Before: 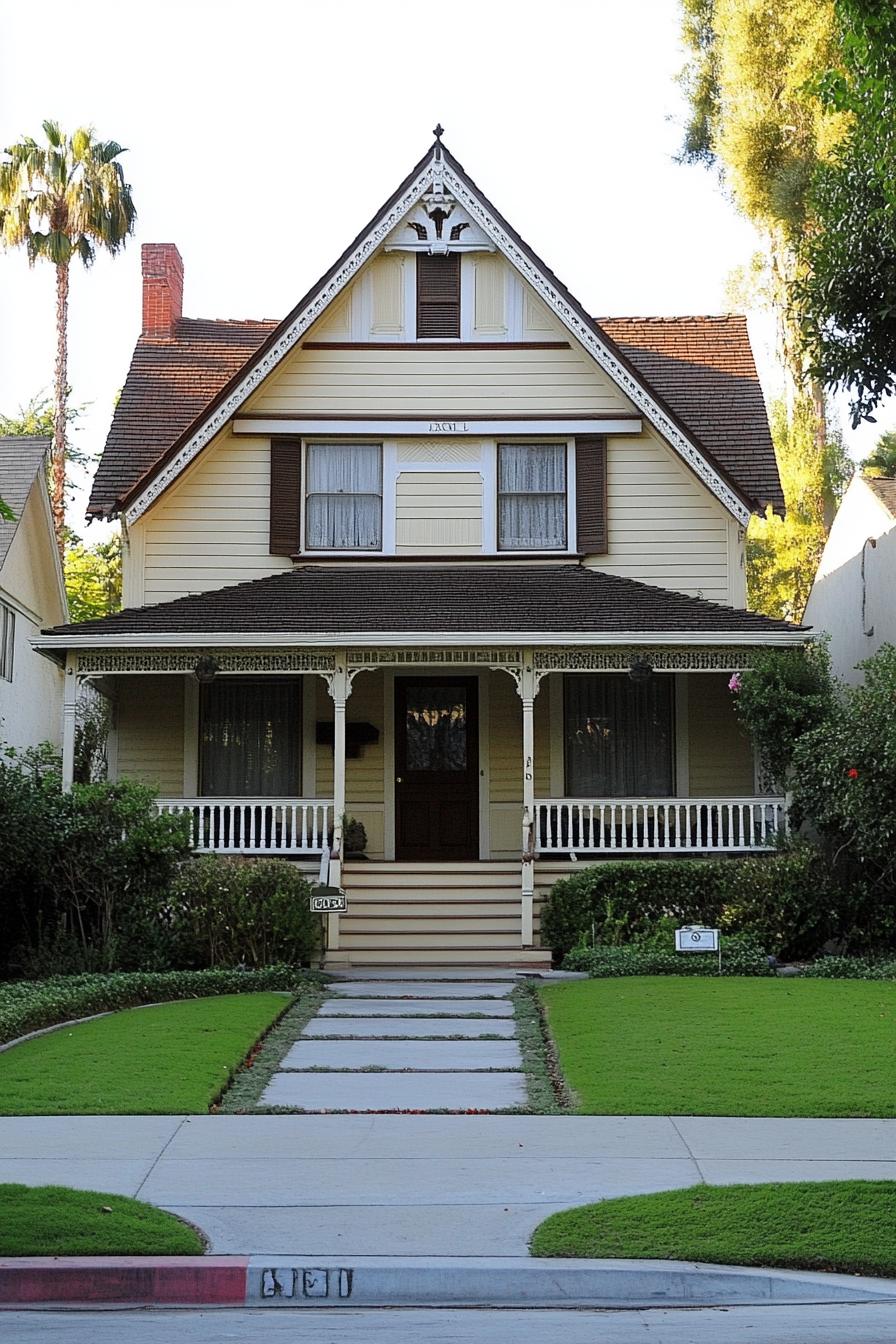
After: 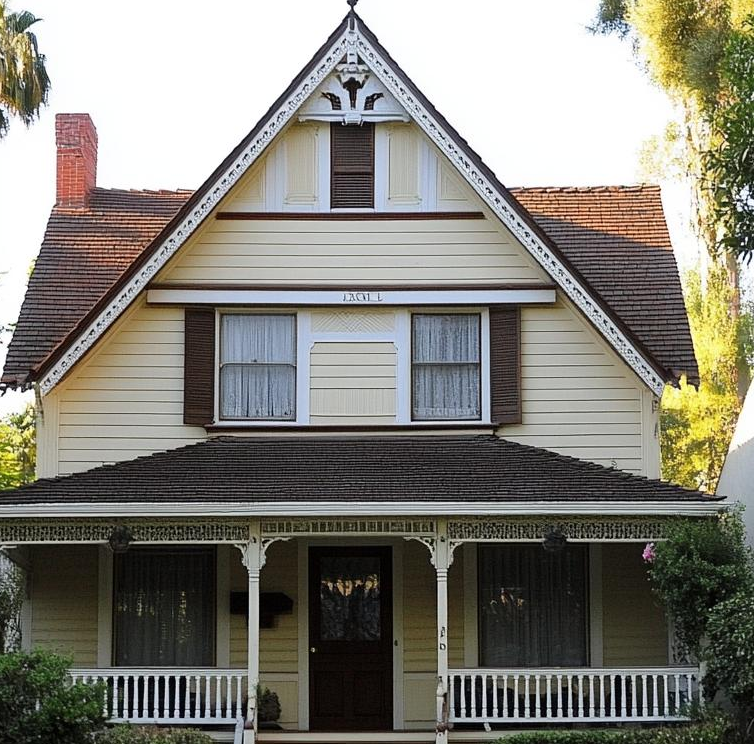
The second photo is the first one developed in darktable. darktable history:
crop and rotate: left 9.658%, top 9.744%, right 6.178%, bottom 34.861%
